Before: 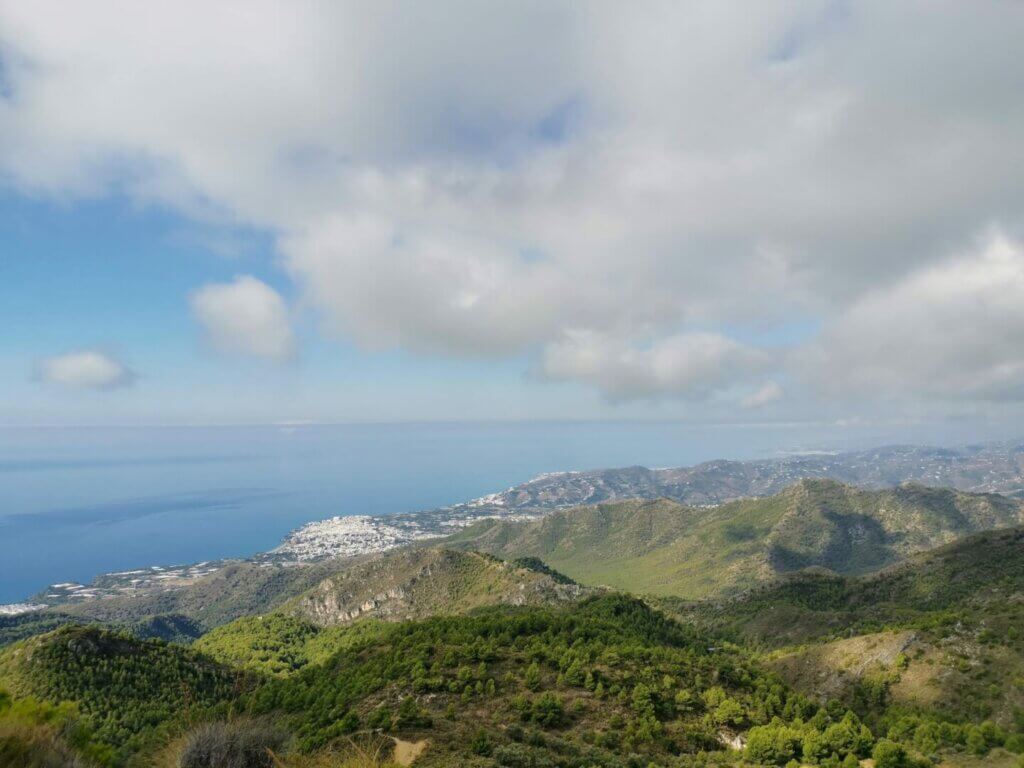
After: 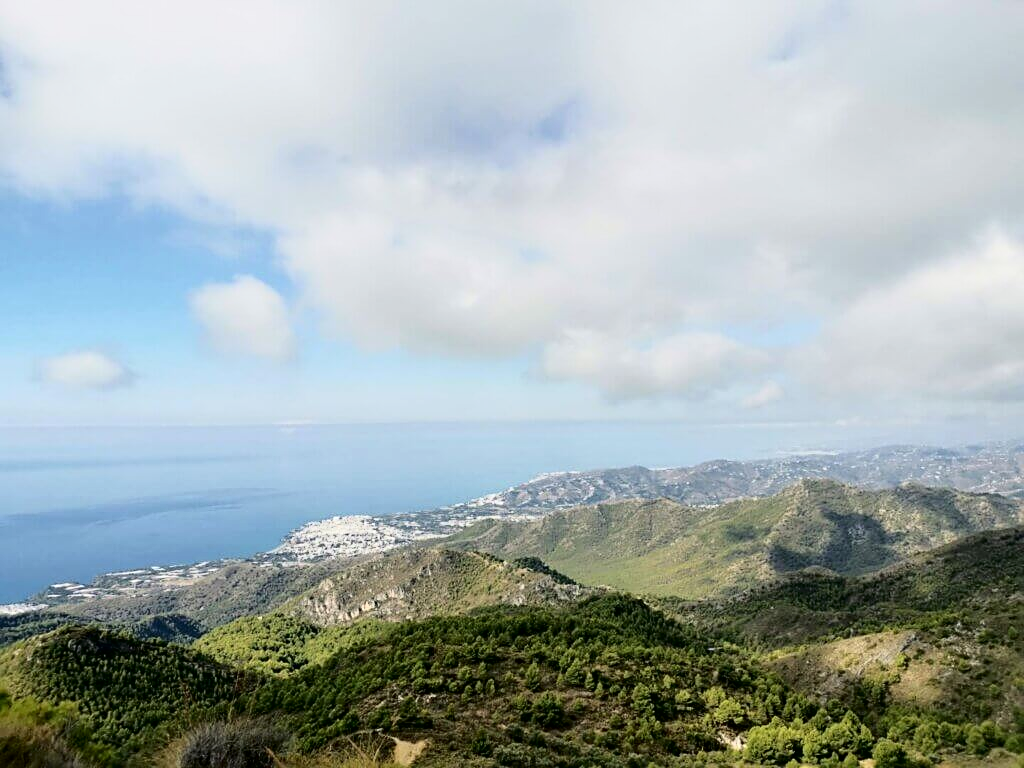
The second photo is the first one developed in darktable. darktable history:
sharpen: on, module defaults
tone curve: curves: ch0 [(0, 0) (0.078, 0) (0.241, 0.056) (0.59, 0.574) (0.802, 0.868) (1, 1)], color space Lab, independent channels, preserve colors none
contrast brightness saturation: brightness 0.146
